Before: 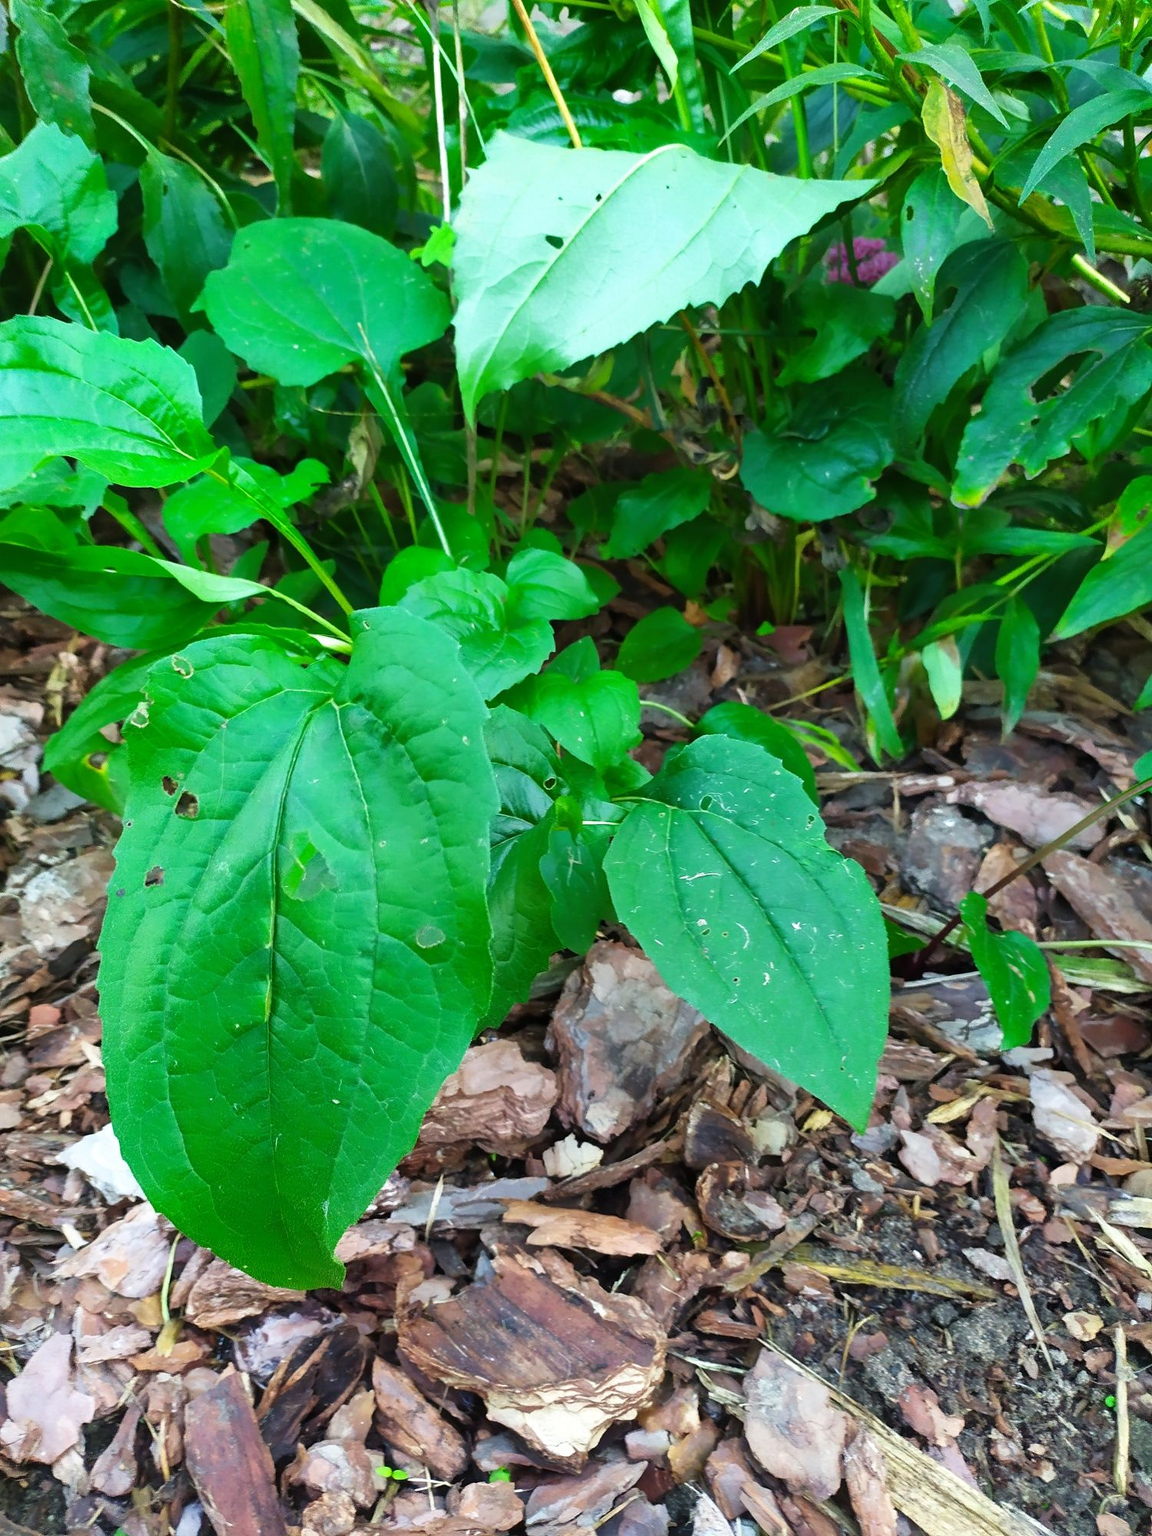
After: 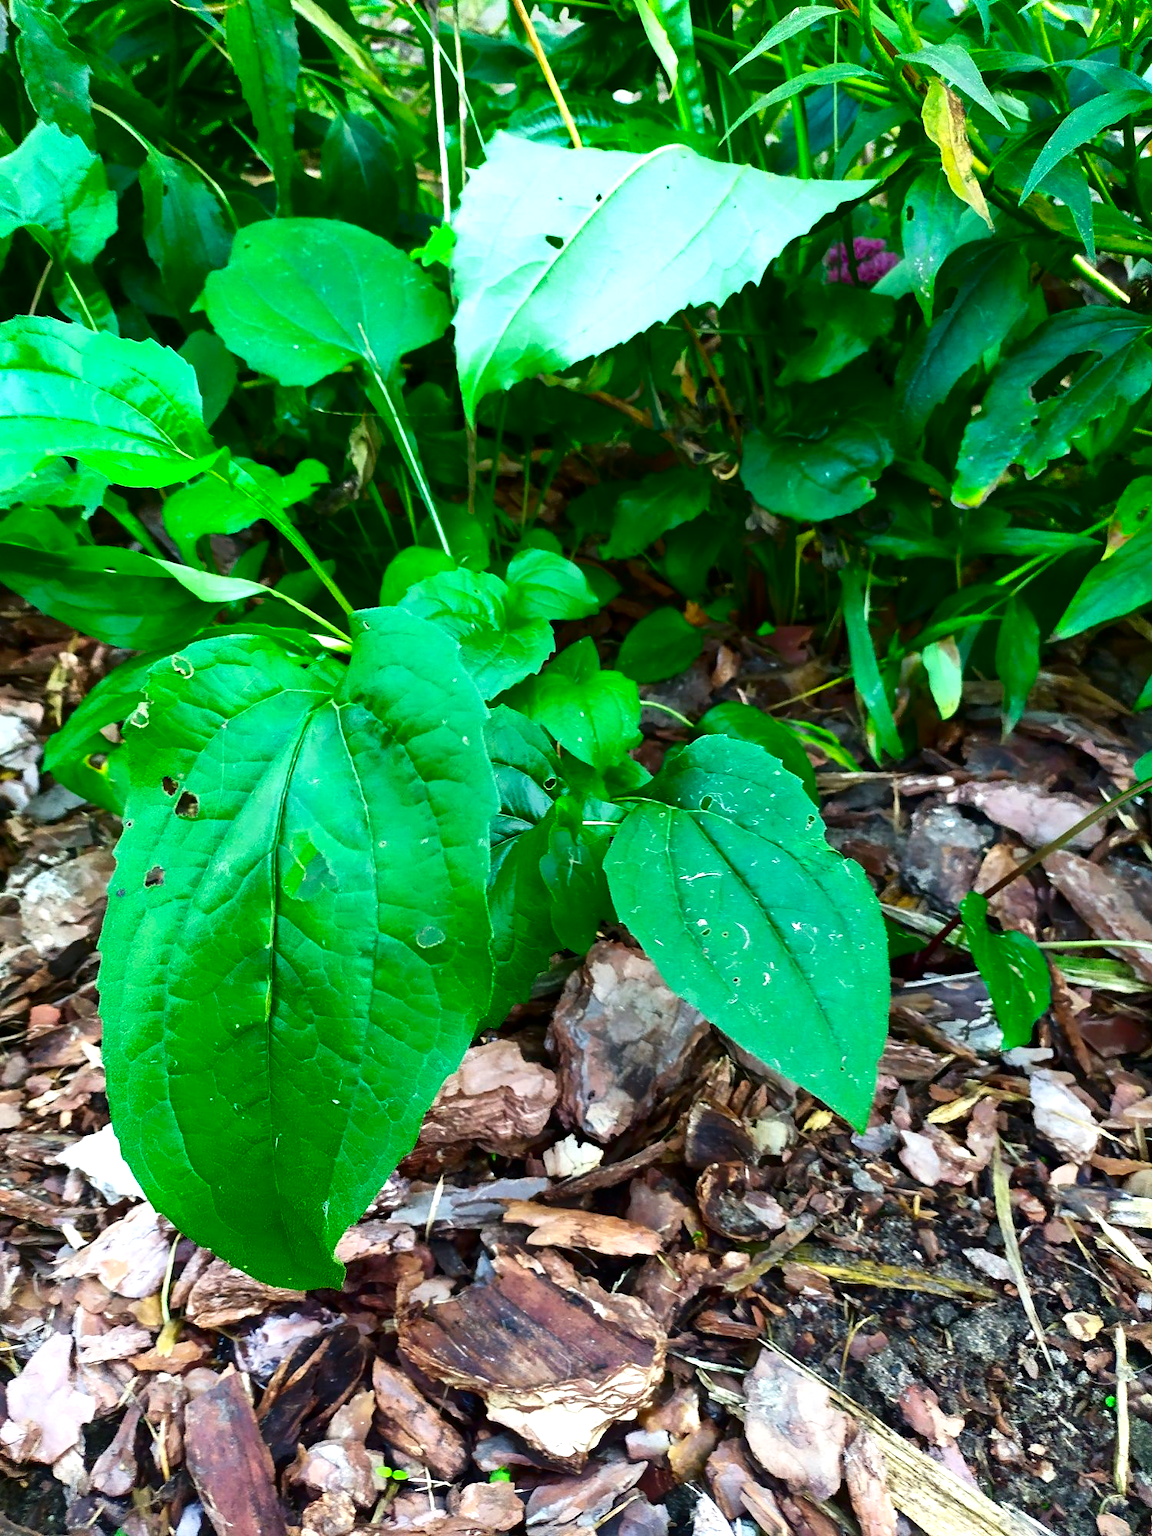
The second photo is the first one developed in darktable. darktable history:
exposure: exposure 0.433 EV, compensate highlight preservation false
contrast brightness saturation: contrast 0.129, brightness -0.235, saturation 0.142
